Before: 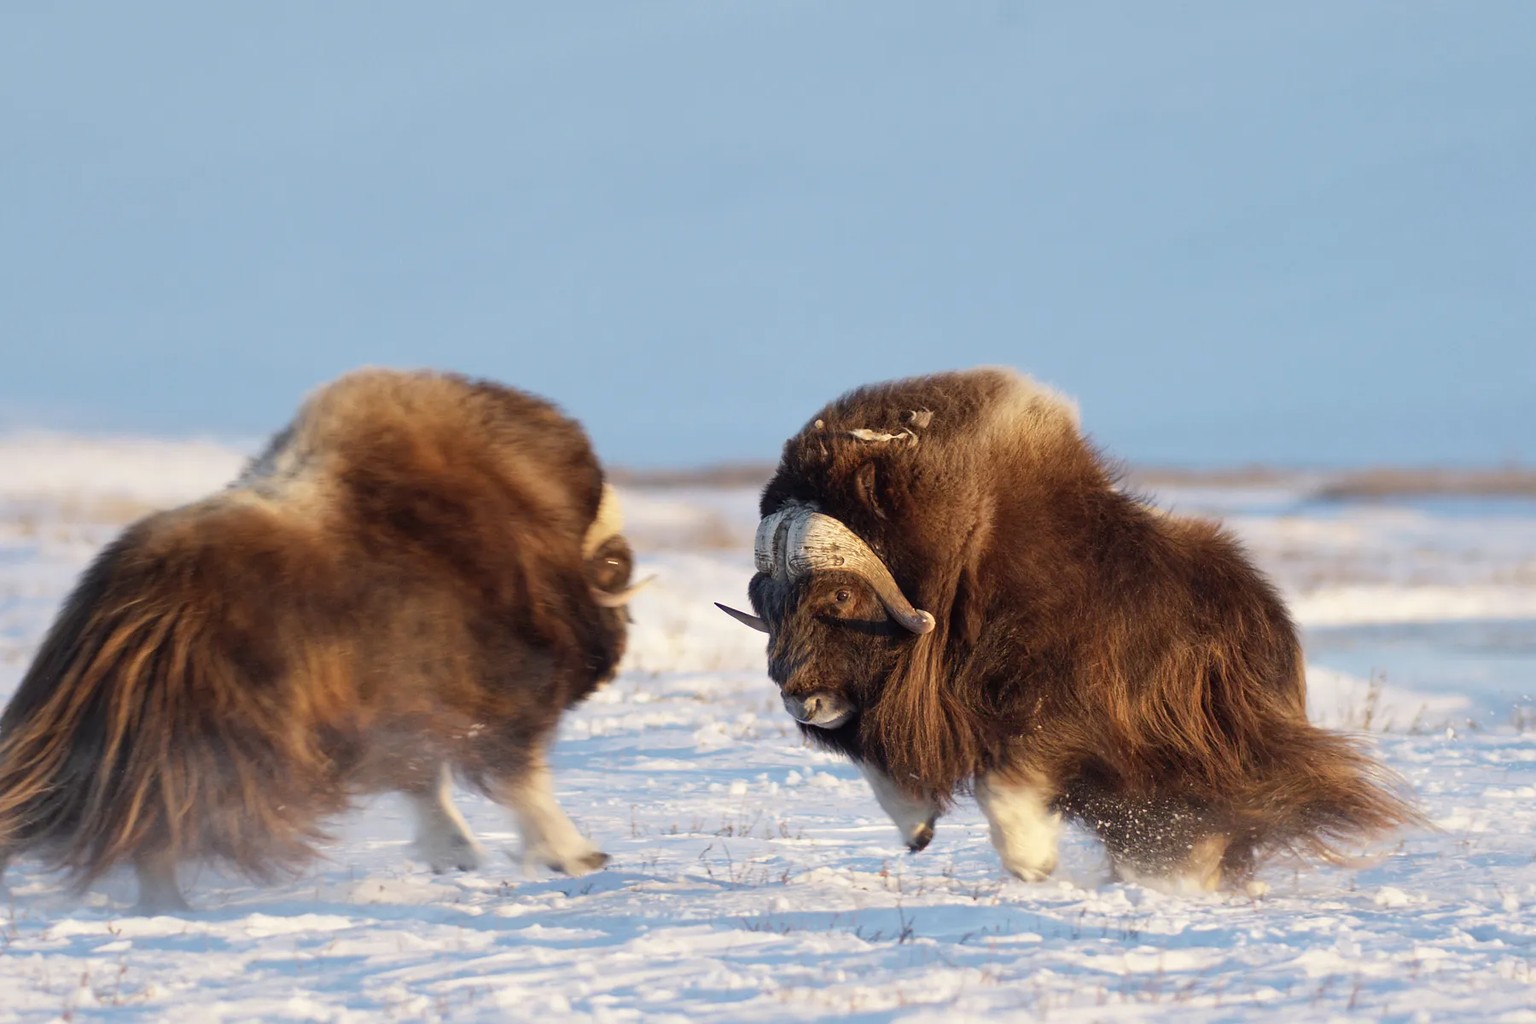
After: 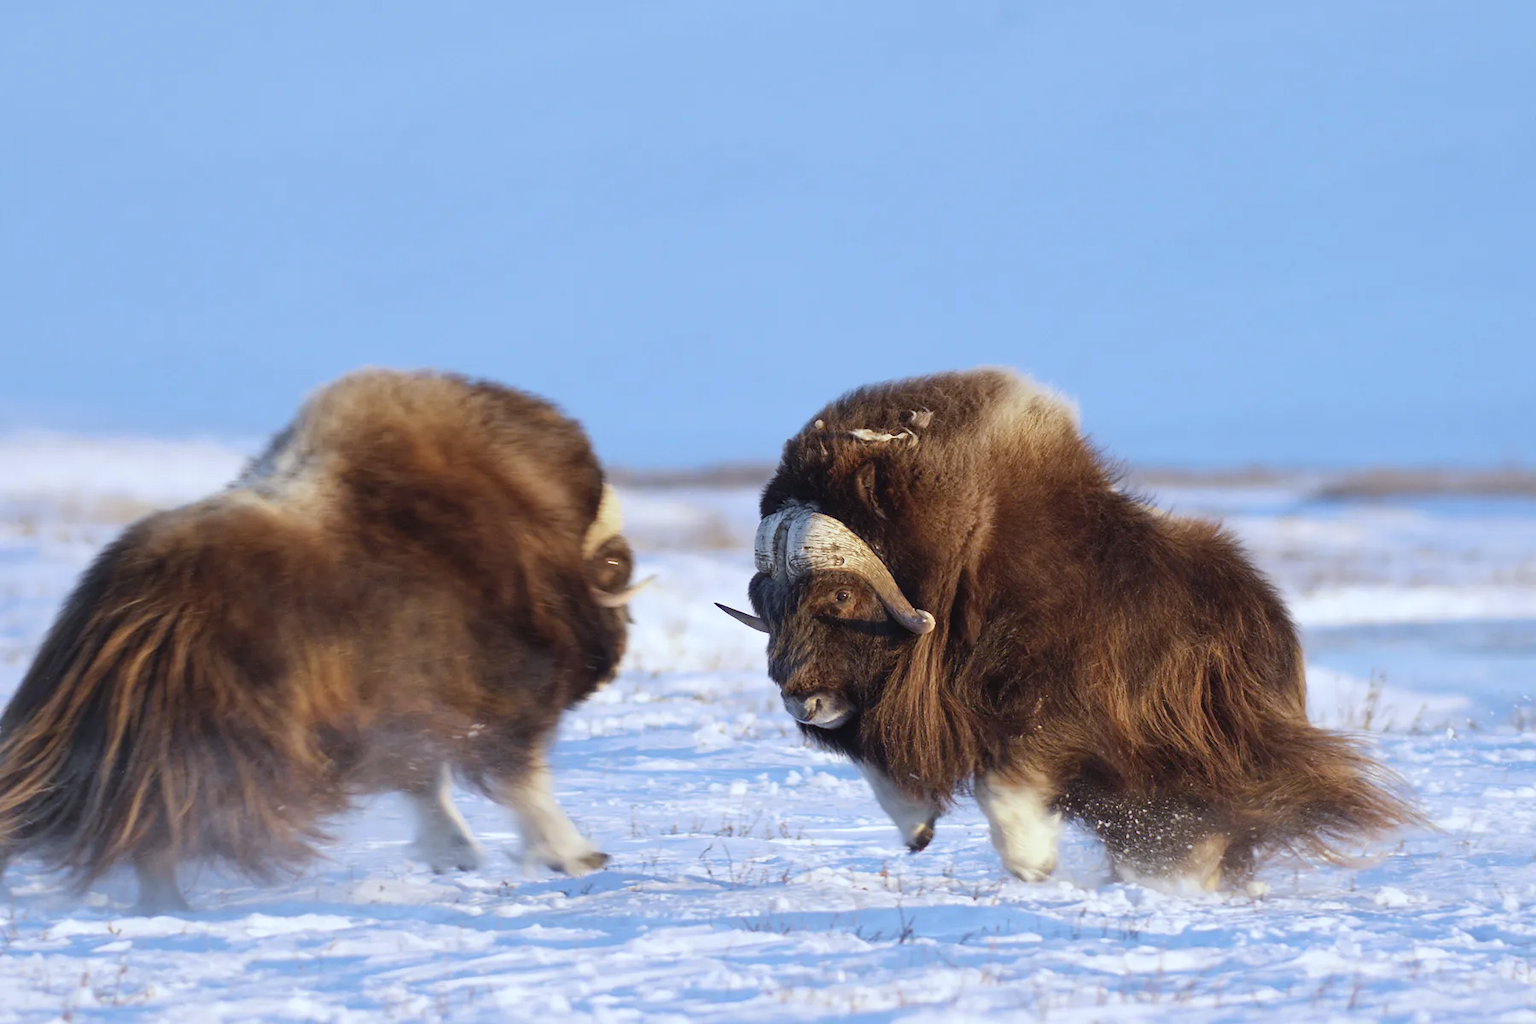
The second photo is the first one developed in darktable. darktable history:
exposure: black level correction -0.003, exposure 0.04 EV, compensate highlight preservation false
white balance: red 0.926, green 1.003, blue 1.133
